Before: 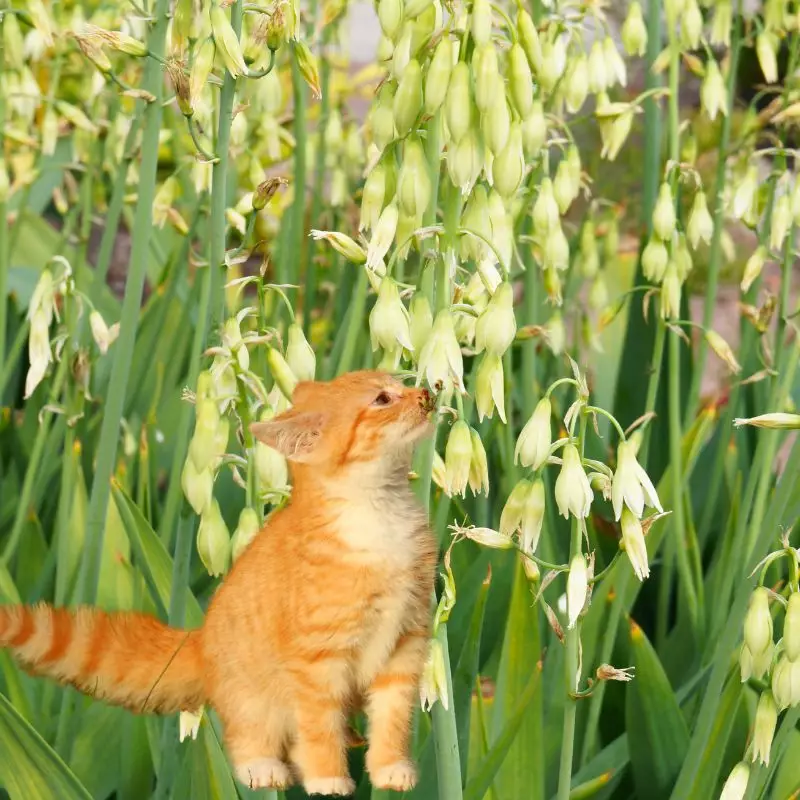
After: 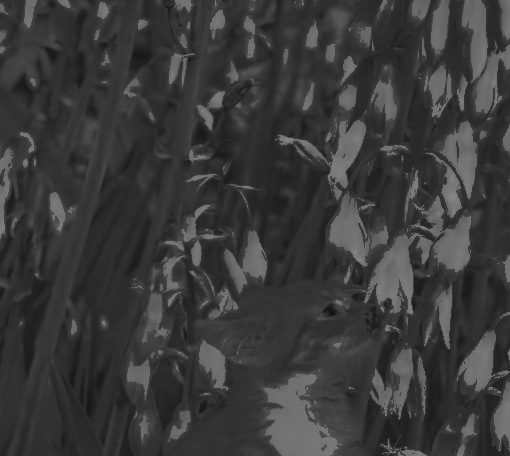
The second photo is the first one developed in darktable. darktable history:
crop and rotate: angle -6.53°, left 2.016%, top 6.61%, right 27.29%, bottom 30.18%
color correction: highlights a* 9.94, highlights b* 39.42, shadows a* 15.09, shadows b* 3.56
shadows and highlights: shadows 37.94, highlights -74.83, highlights color adjustment 40.53%
color zones: curves: ch0 [(0.287, 0.048) (0.493, 0.484) (0.737, 0.816)]; ch1 [(0, 0) (0.143, 0) (0.286, 0) (0.429, 0) (0.571, 0) (0.714, 0) (0.857, 0)]
color balance rgb: perceptual saturation grading › global saturation 25.809%, perceptual brilliance grading › highlights 74.657%, perceptual brilliance grading › shadows -29.786%
tone equalizer: -8 EV -0.034 EV, -7 EV 0.025 EV, -6 EV -0.006 EV, -5 EV 0.005 EV, -4 EV -0.038 EV, -3 EV -0.238 EV, -2 EV -0.653 EV, -1 EV -0.995 EV, +0 EV -0.95 EV, mask exposure compensation -0.504 EV
local contrast: on, module defaults
